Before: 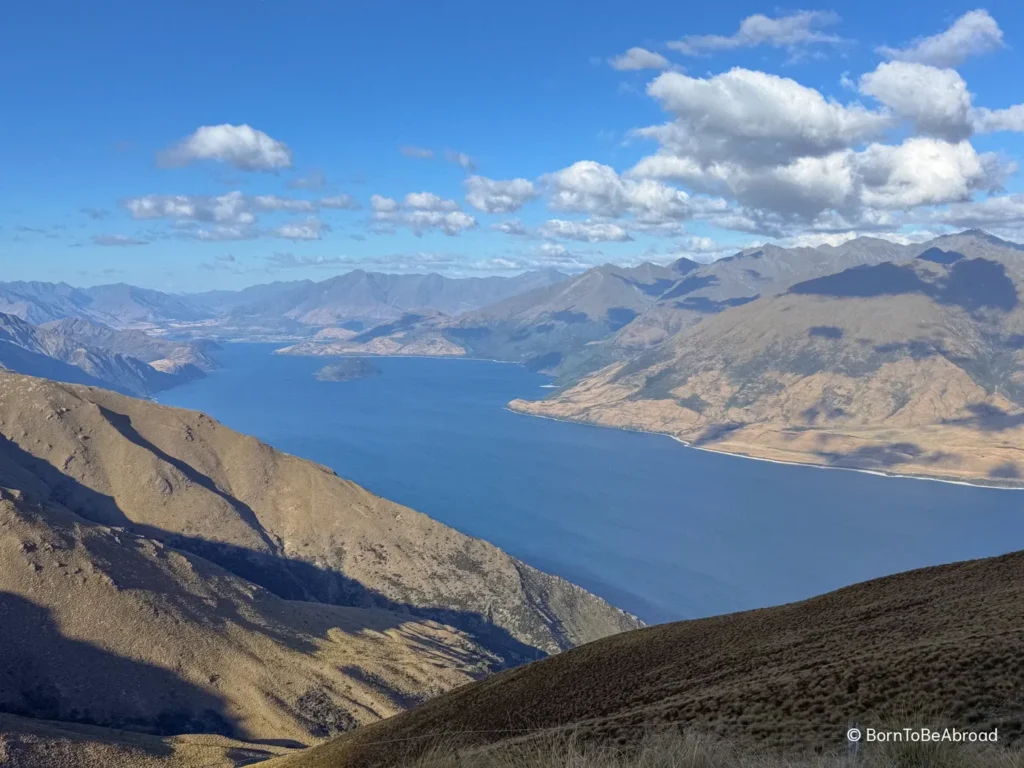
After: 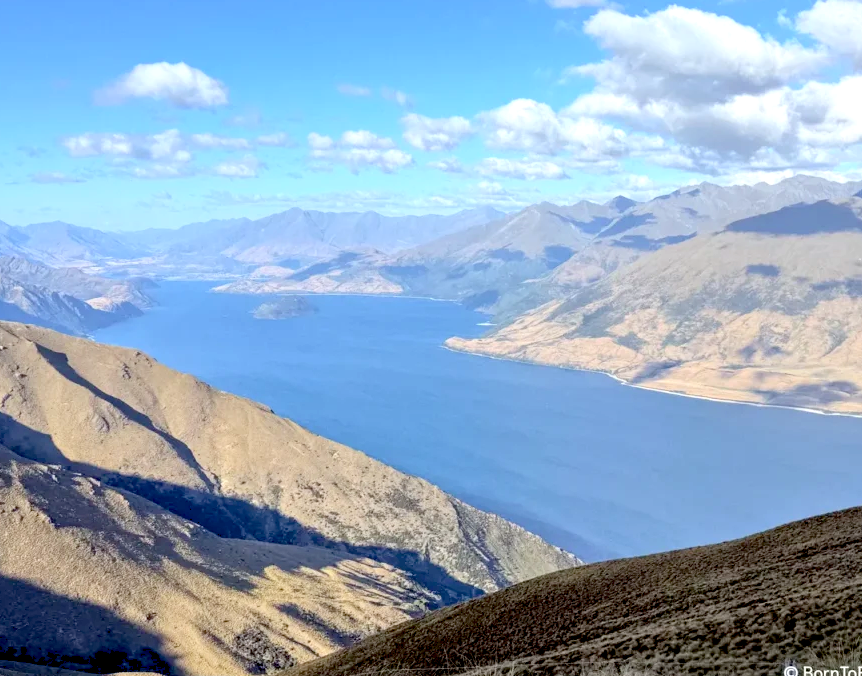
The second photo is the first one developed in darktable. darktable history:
crop: left 6.239%, top 8.119%, right 9.529%, bottom 3.77%
tone curve: curves: ch0 [(0, 0) (0.004, 0.001) (0.133, 0.112) (0.325, 0.362) (0.832, 0.893) (1, 1)], color space Lab, independent channels, preserve colors none
shadows and highlights: shadows 31.04, highlights 1.3, soften with gaussian
tone equalizer: -8 EV -0.002 EV, -7 EV 0.004 EV, -6 EV -0.02 EV, -5 EV 0.016 EV, -4 EV -0.015 EV, -3 EV 0.027 EV, -2 EV -0.081 EV, -1 EV -0.279 EV, +0 EV -0.591 EV
exposure: black level correction 0.011, exposure 1.087 EV, compensate highlight preservation false
